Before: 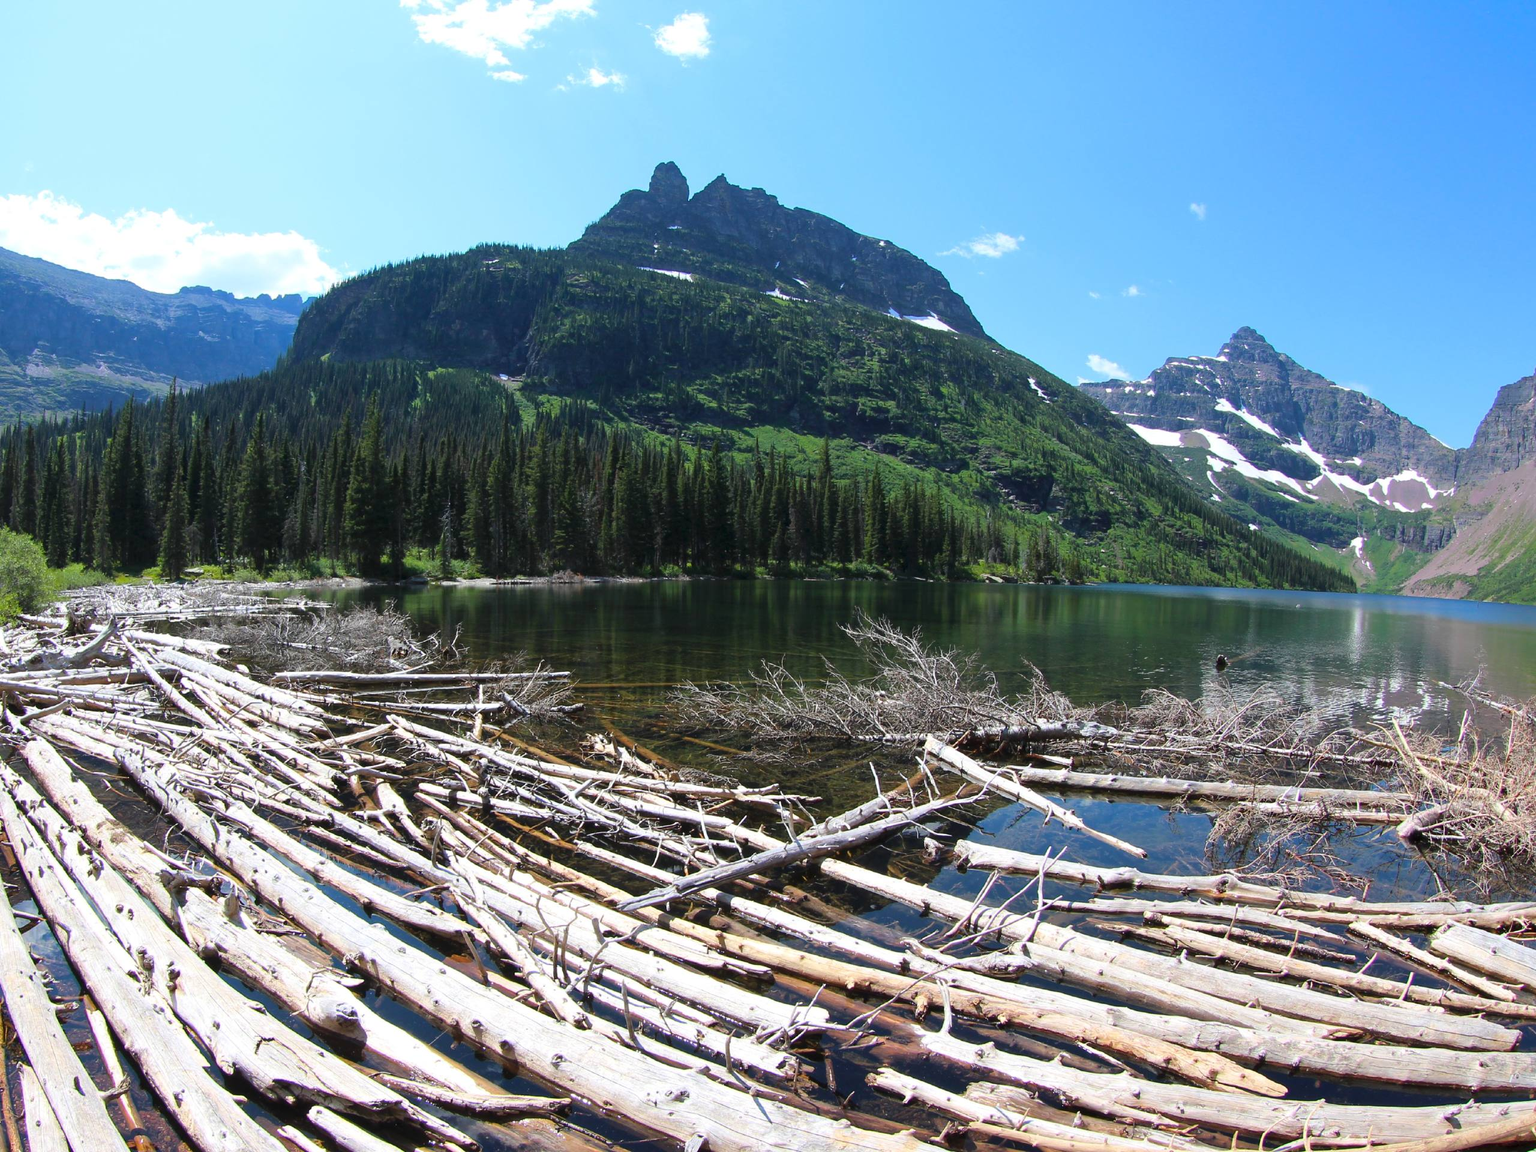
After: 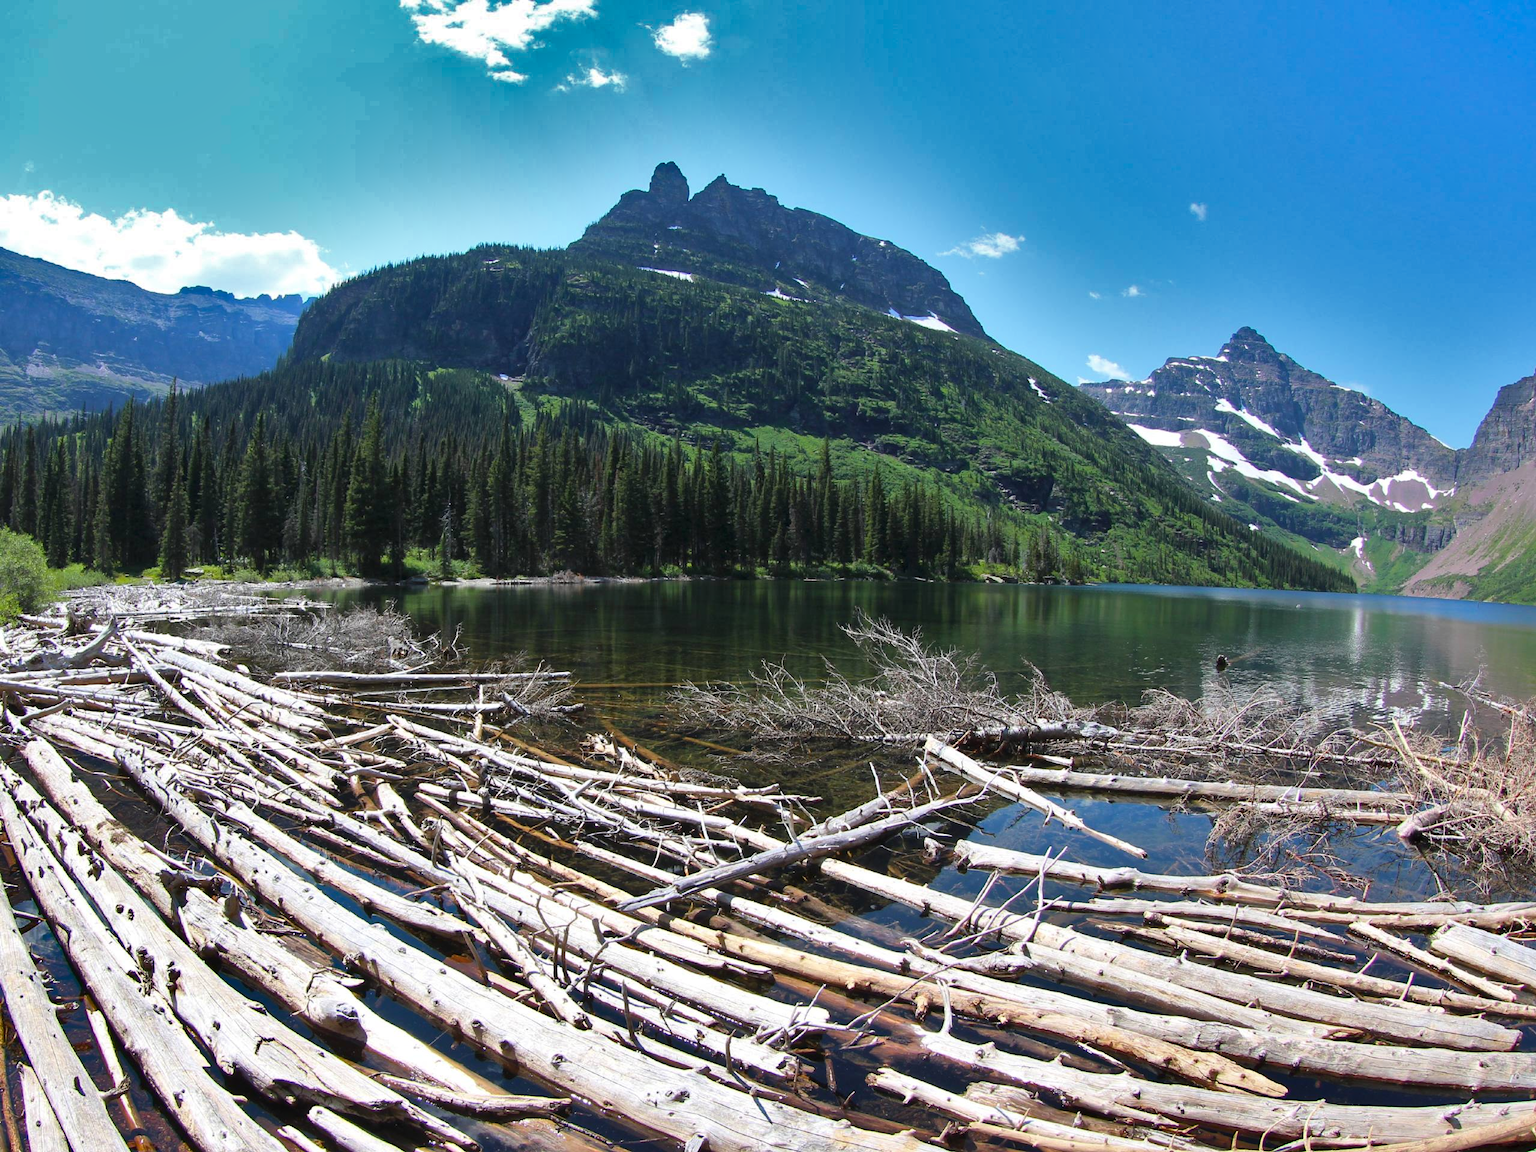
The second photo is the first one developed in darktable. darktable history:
shadows and highlights: shadows 20.83, highlights -80.73, soften with gaussian
